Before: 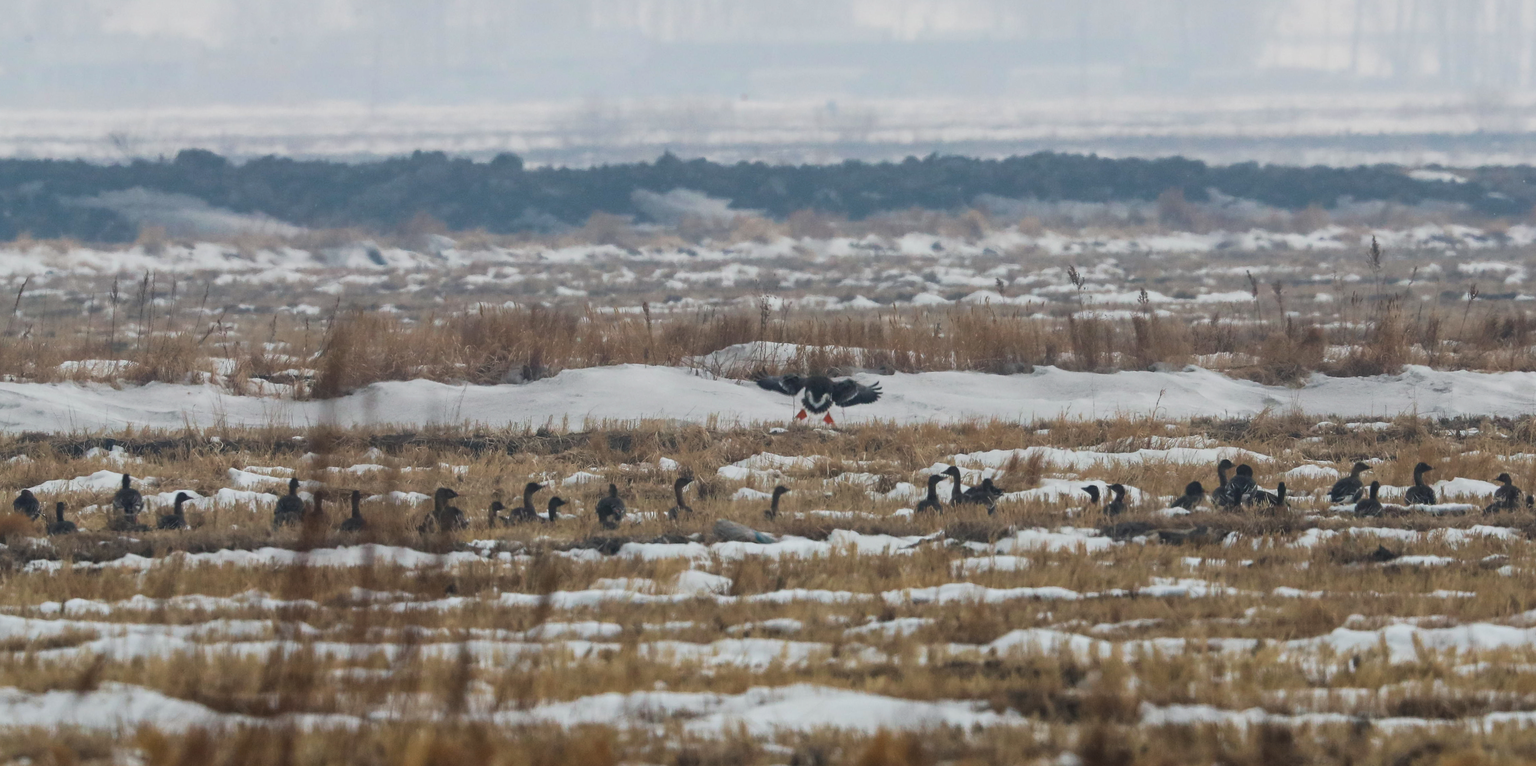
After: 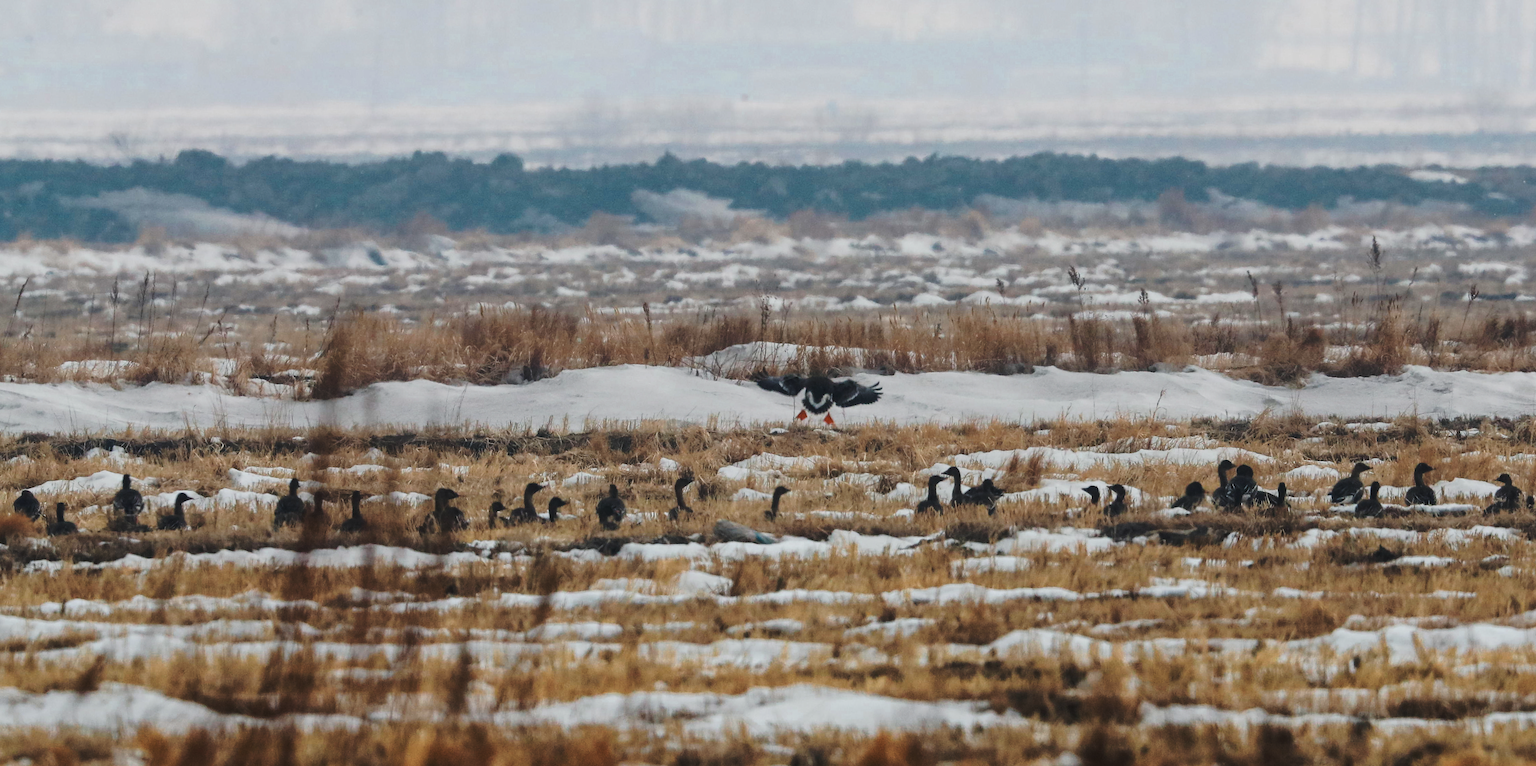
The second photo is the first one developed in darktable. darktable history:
base curve: curves: ch0 [(0, 0) (0.073, 0.04) (0.157, 0.139) (0.492, 0.492) (0.758, 0.758) (1, 1)], preserve colors none
color zones: curves: ch0 [(0.018, 0.548) (0.197, 0.654) (0.425, 0.447) (0.605, 0.658) (0.732, 0.579)]; ch1 [(0.105, 0.531) (0.224, 0.531) (0.386, 0.39) (0.618, 0.456) (0.732, 0.456) (0.956, 0.421)]; ch2 [(0.039, 0.583) (0.215, 0.465) (0.399, 0.544) (0.465, 0.548) (0.614, 0.447) (0.724, 0.43) (0.882, 0.623) (0.956, 0.632)]
